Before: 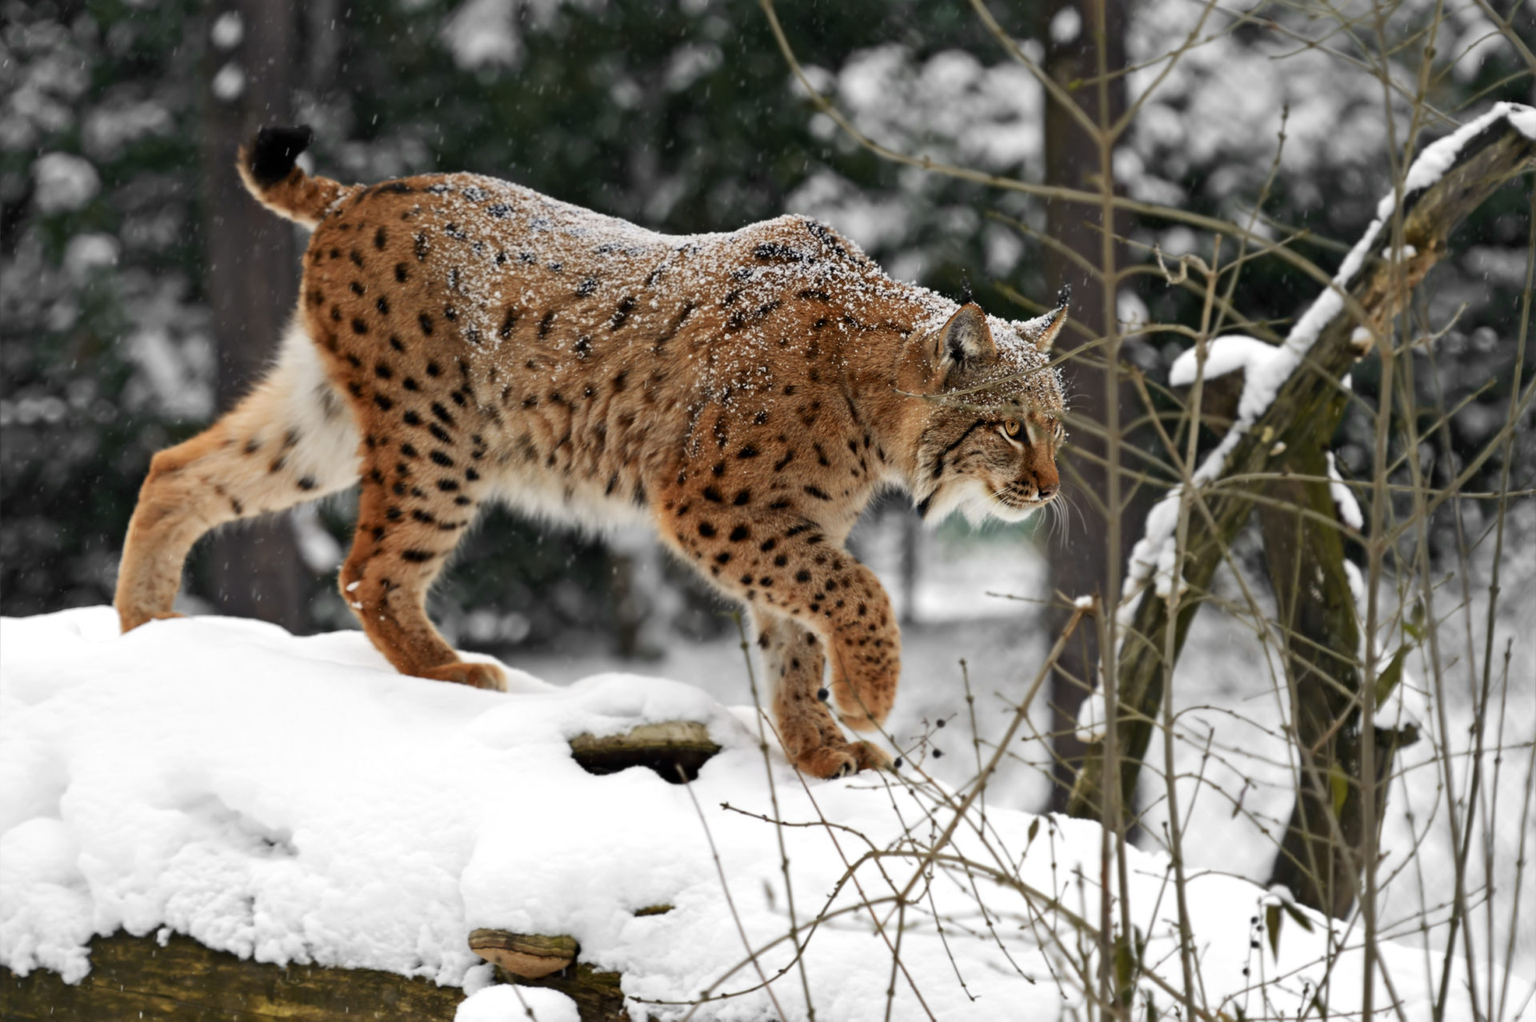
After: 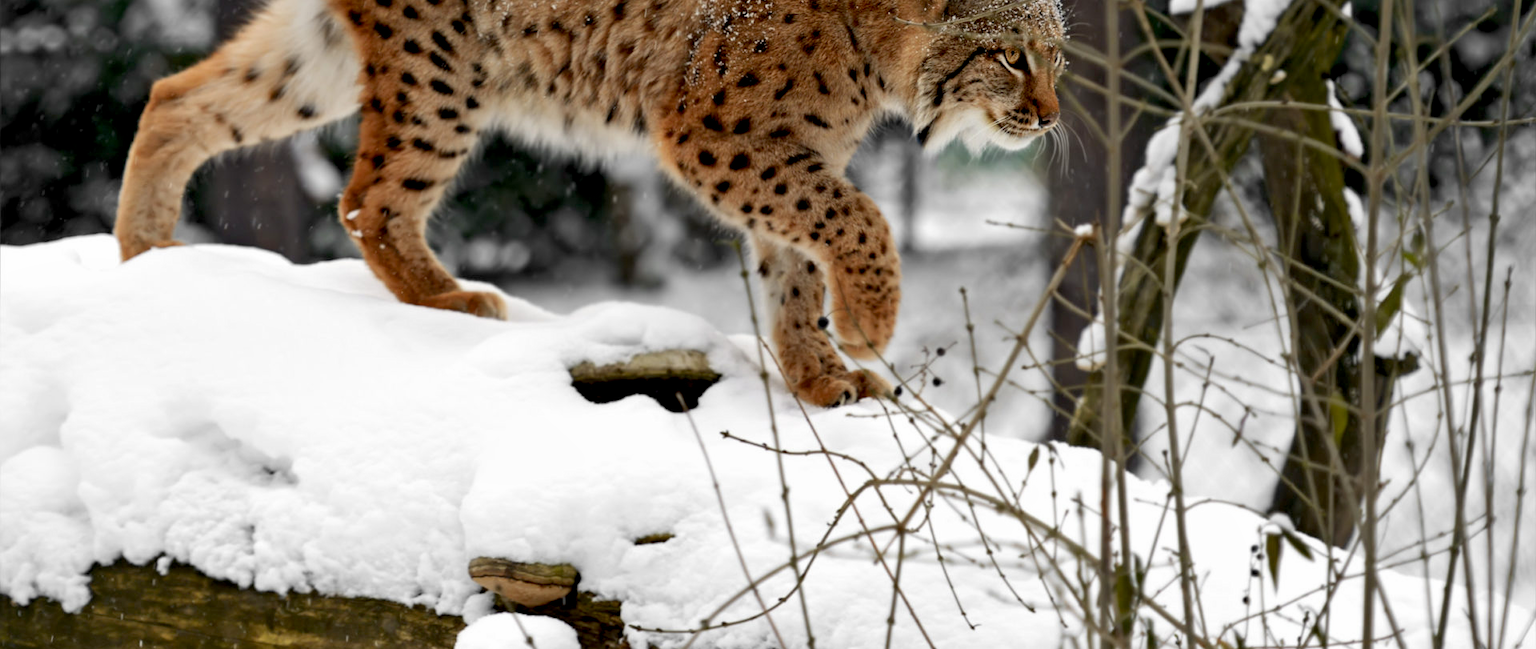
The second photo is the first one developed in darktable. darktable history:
rgb levels: preserve colors max RGB
tone equalizer: -7 EV 0.18 EV, -6 EV 0.12 EV, -5 EV 0.08 EV, -4 EV 0.04 EV, -2 EV -0.02 EV, -1 EV -0.04 EV, +0 EV -0.06 EV, luminance estimator HSV value / RGB max
crop and rotate: top 36.435%
exposure: black level correction 0.01, exposure 0.014 EV, compensate highlight preservation false
